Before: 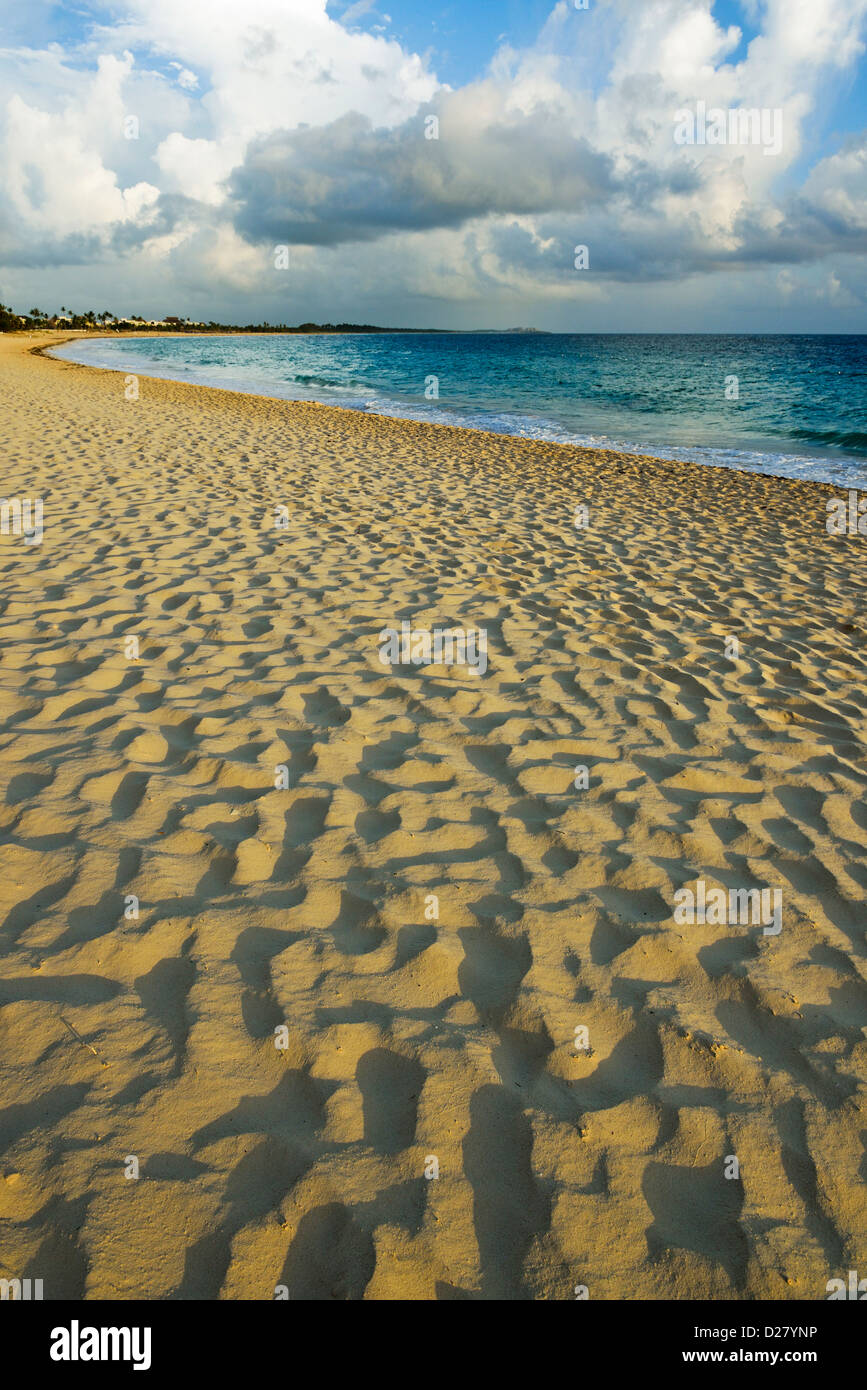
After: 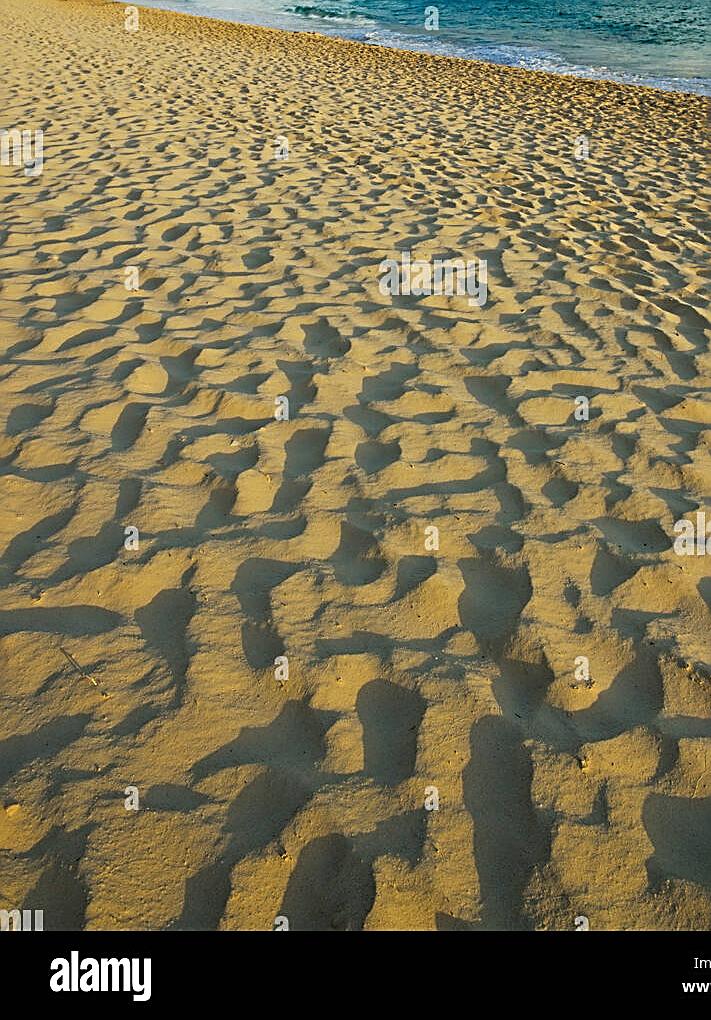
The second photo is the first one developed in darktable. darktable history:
crop: top 26.551%, right 17.98%
sharpen: amount 0.746
